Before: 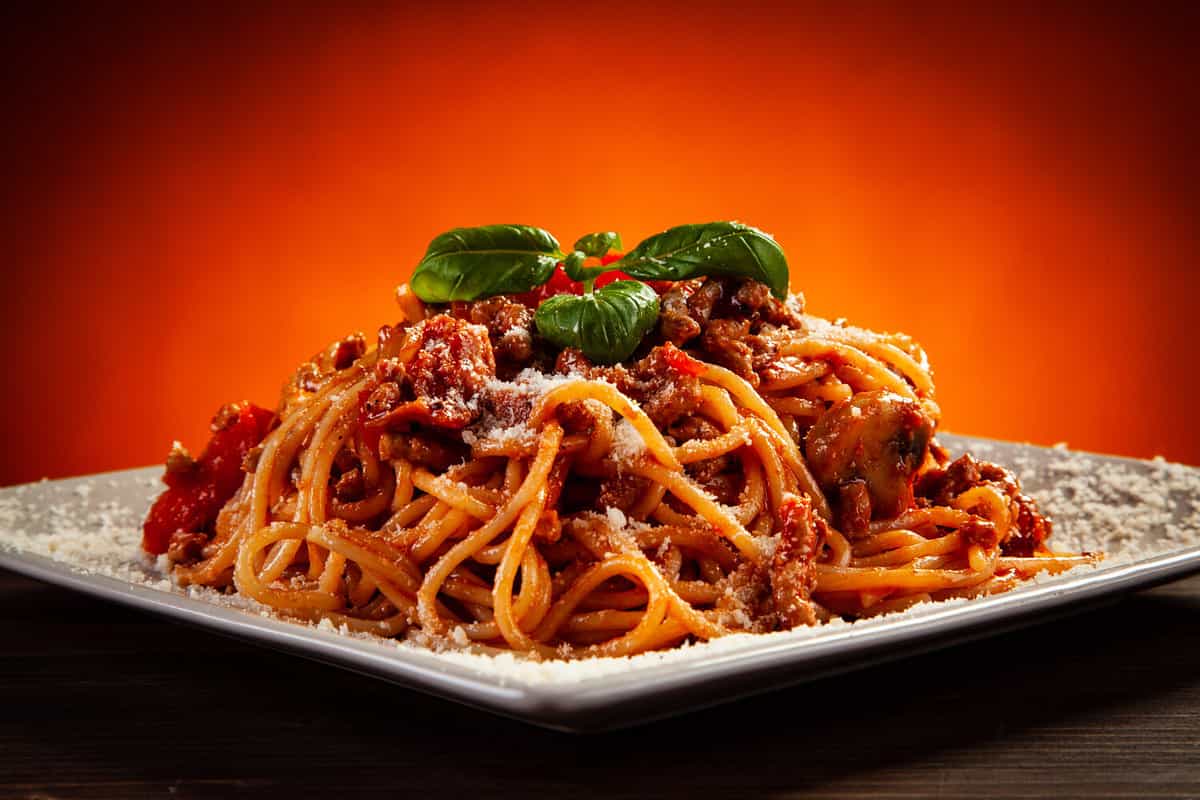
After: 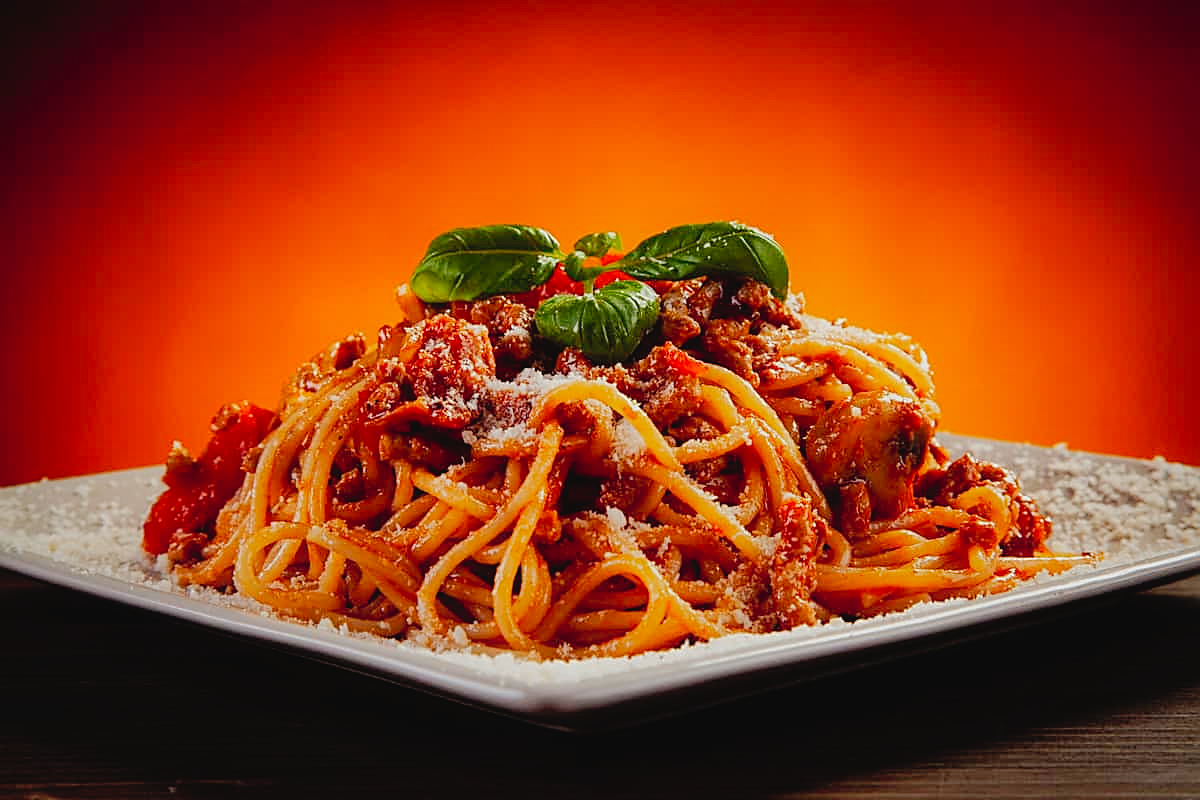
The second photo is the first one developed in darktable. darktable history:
tone curve: curves: ch0 [(0, 0.019) (0.066, 0.043) (0.189, 0.182) (0.368, 0.407) (0.501, 0.564) (0.677, 0.729) (0.851, 0.861) (0.997, 0.959)]; ch1 [(0, 0) (0.187, 0.121) (0.388, 0.346) (0.437, 0.409) (0.474, 0.472) (0.499, 0.501) (0.514, 0.515) (0.542, 0.557) (0.645, 0.686) (0.812, 0.856) (1, 1)]; ch2 [(0, 0) (0.246, 0.214) (0.421, 0.427) (0.459, 0.484) (0.5, 0.504) (0.518, 0.523) (0.529, 0.548) (0.56, 0.576) (0.607, 0.63) (0.744, 0.734) (0.867, 0.821) (0.993, 0.889)], preserve colors none
shadows and highlights: shadows 39.68, highlights -59.75, highlights color adjustment 0.657%
sharpen: on, module defaults
contrast equalizer: octaves 7, y [[0.5, 0.488, 0.462, 0.461, 0.491, 0.5], [0.5 ×6], [0.5 ×6], [0 ×6], [0 ×6]]
color correction: highlights a* -0.127, highlights b* 0.149
